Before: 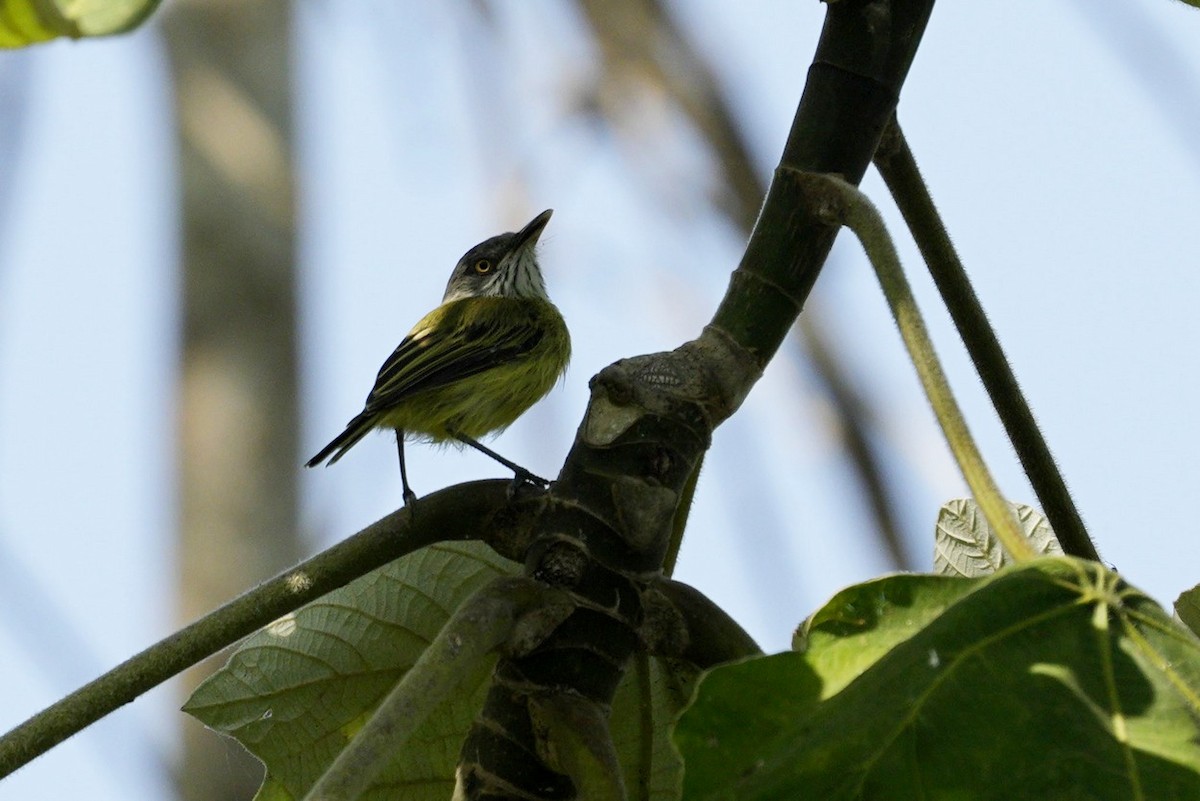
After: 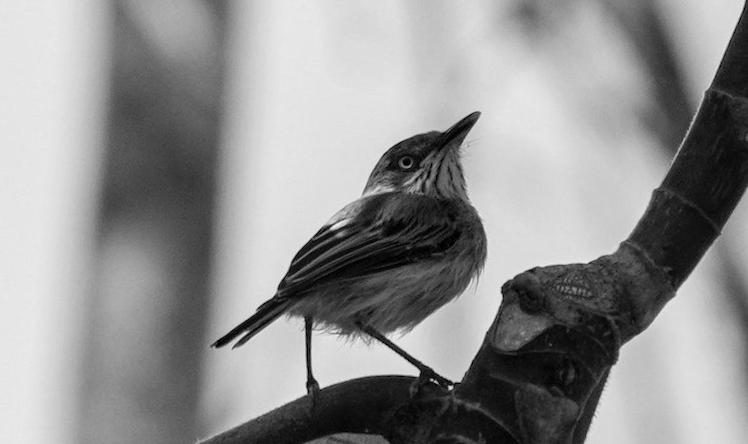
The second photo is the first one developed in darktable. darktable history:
crop and rotate: angle -4.99°, left 2.122%, top 6.945%, right 27.566%, bottom 30.519%
monochrome: on, module defaults
local contrast: detail 130%
